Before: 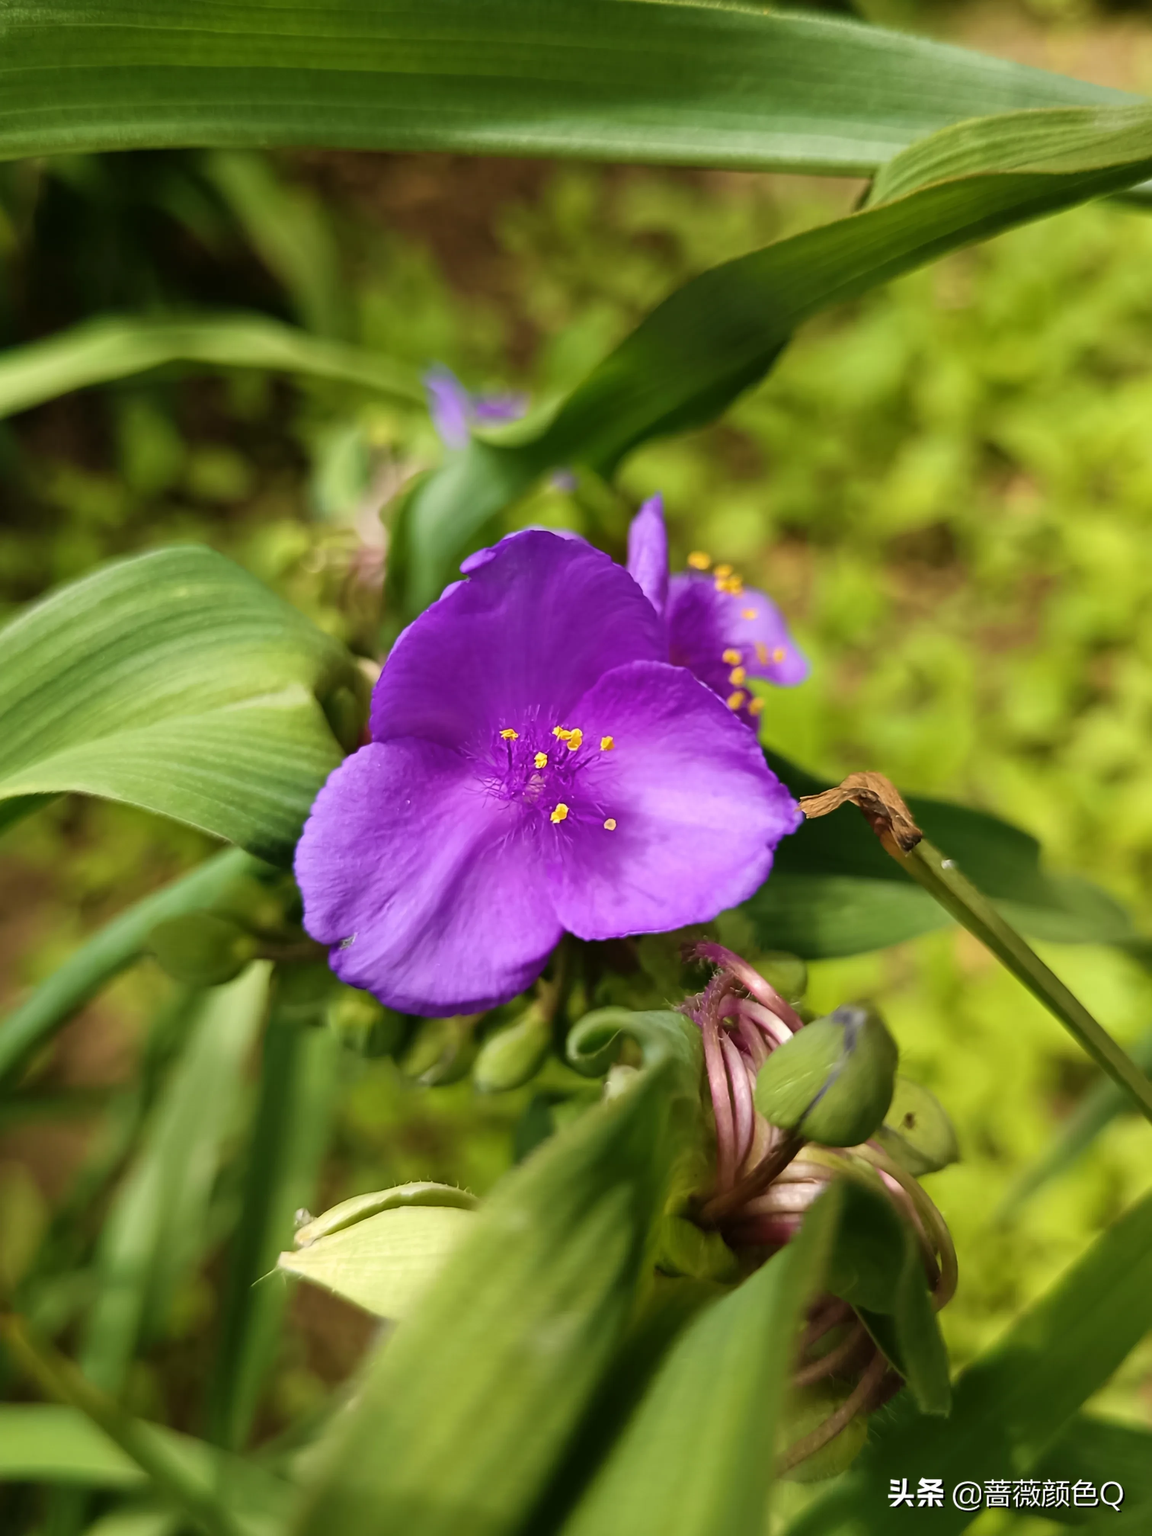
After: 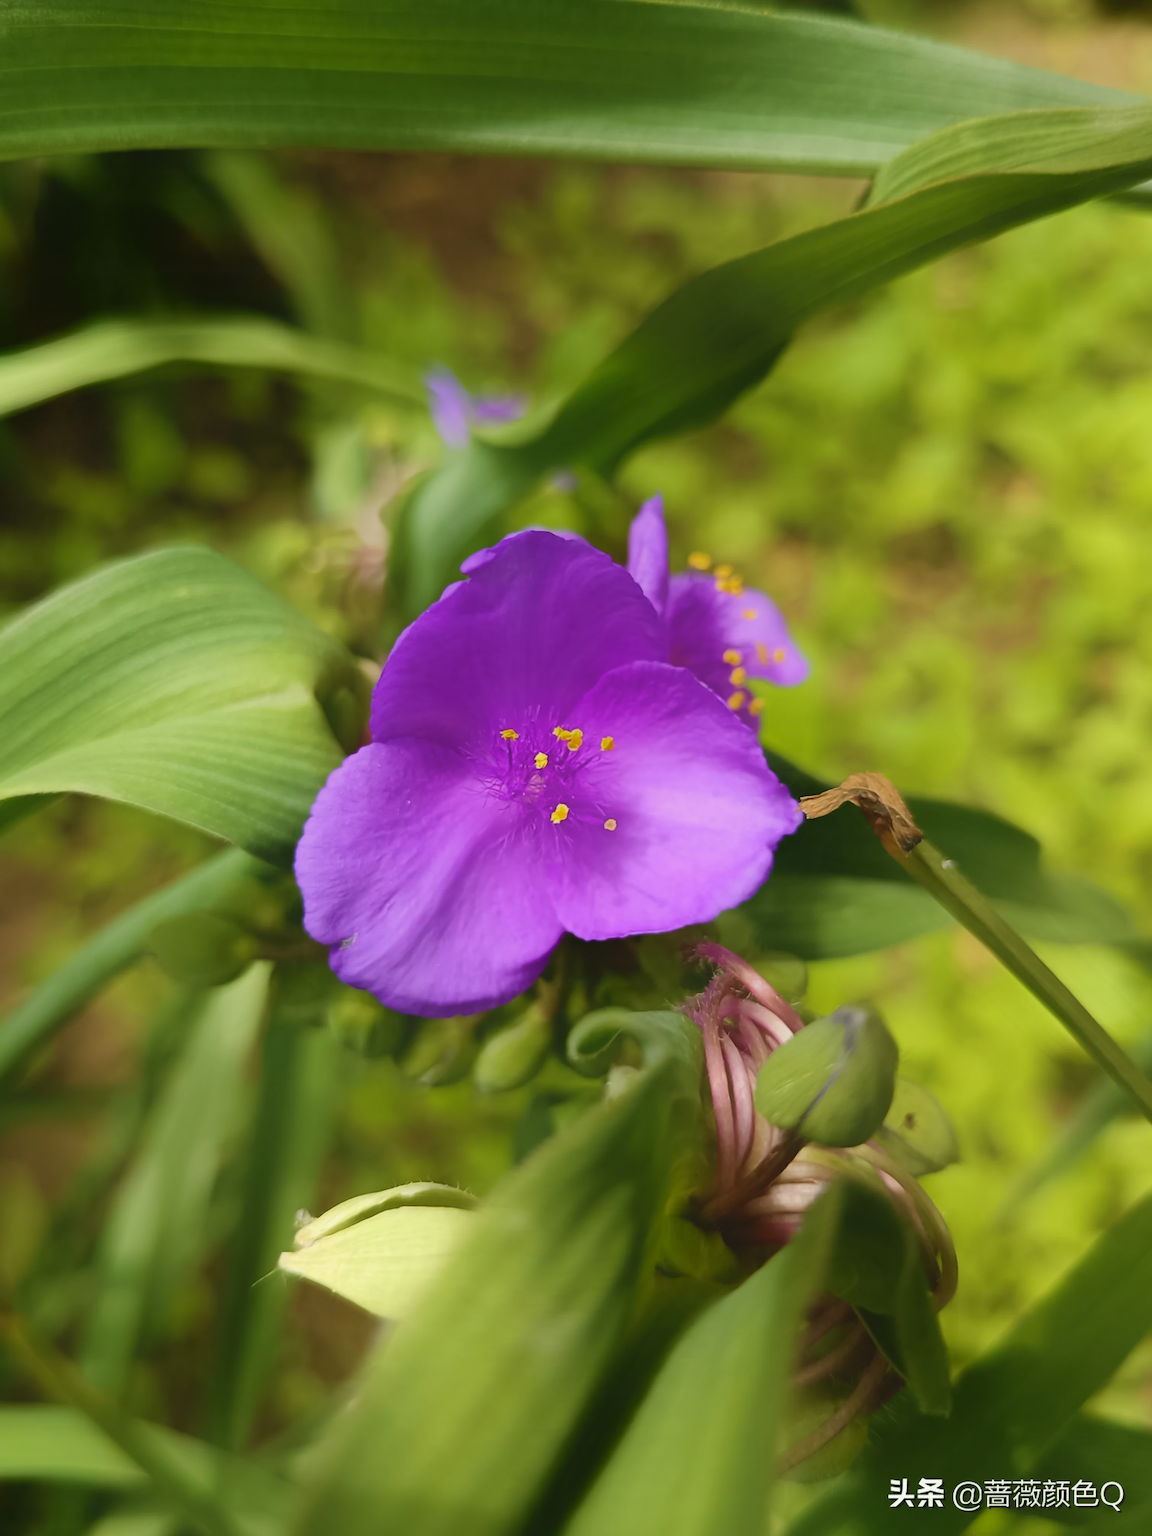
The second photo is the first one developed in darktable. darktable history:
contrast equalizer: y [[0.6 ×6], [0.55 ×6], [0 ×6], [0 ×6], [0 ×6]], mix -0.994
